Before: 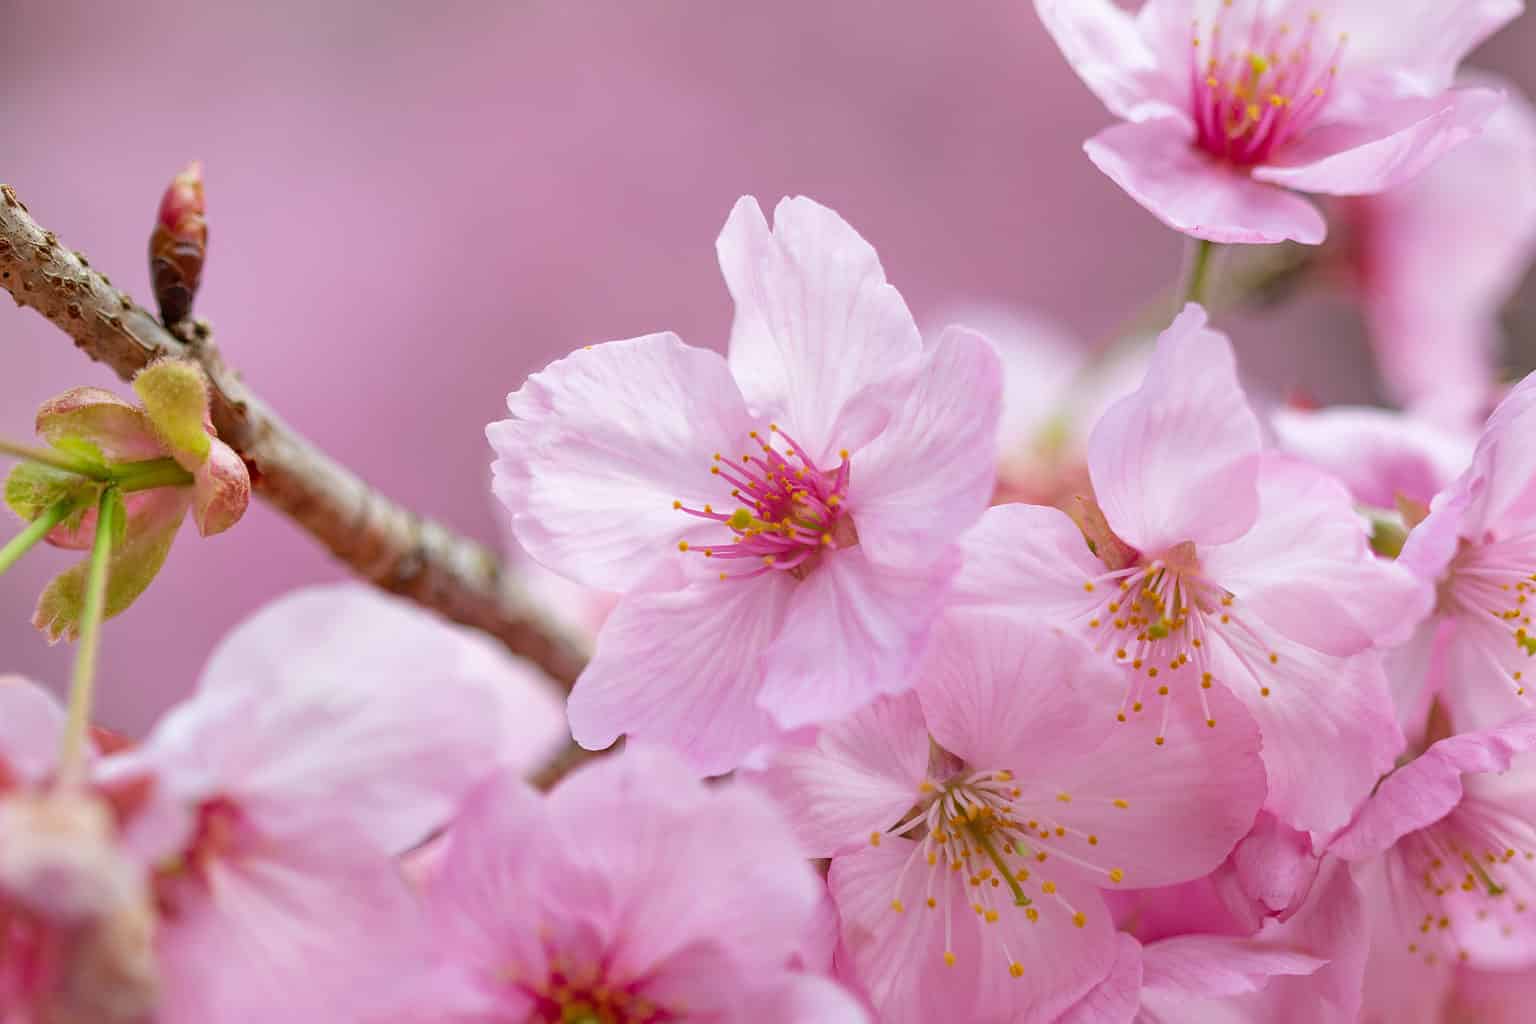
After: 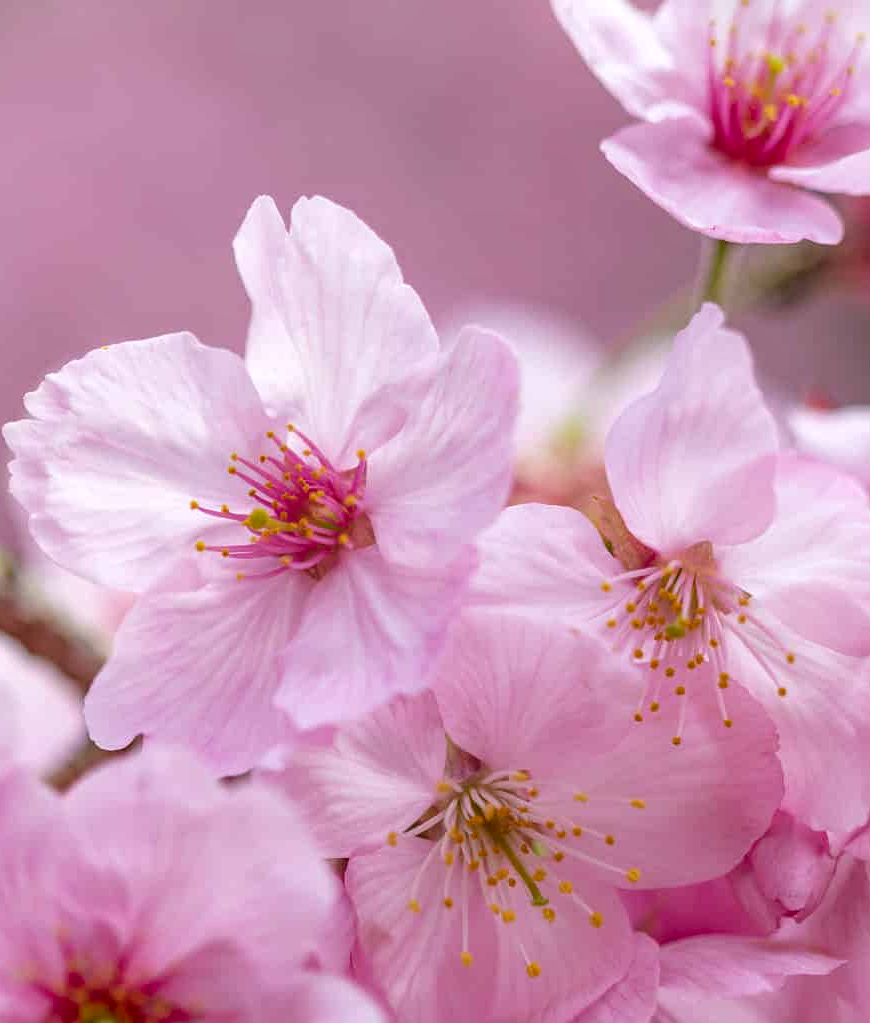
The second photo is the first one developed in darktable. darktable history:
crop: left 31.458%, top 0%, right 11.876%
local contrast: on, module defaults
